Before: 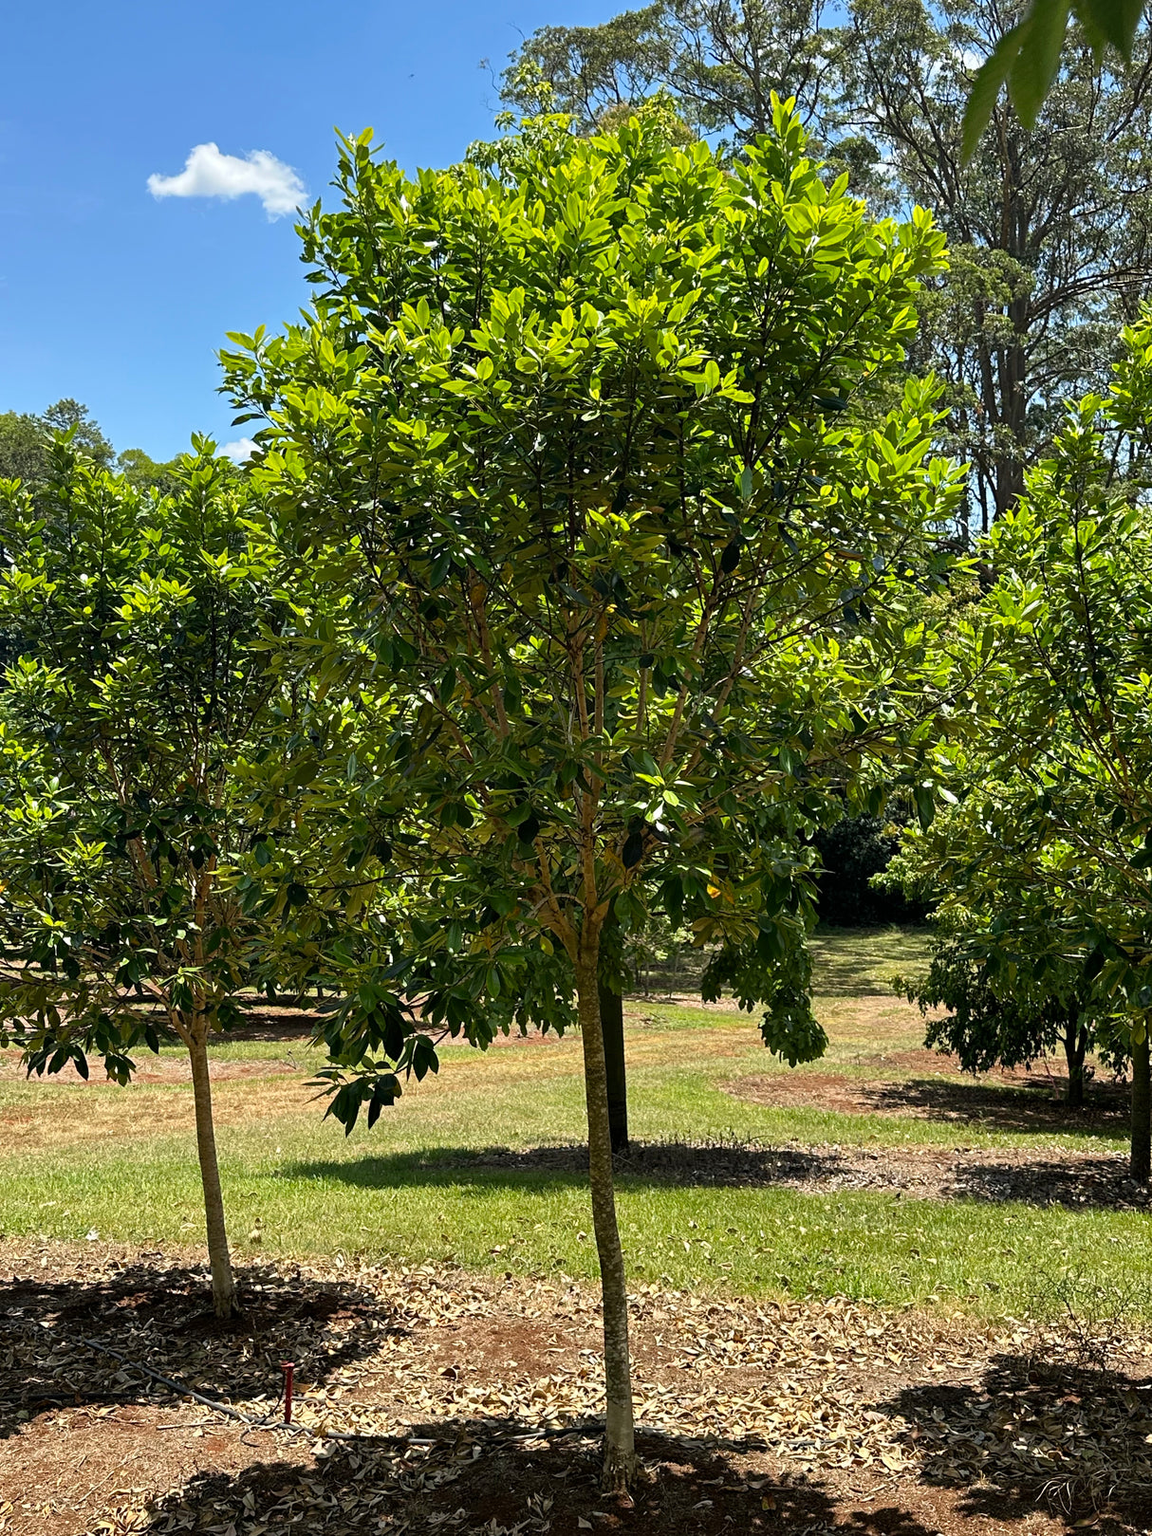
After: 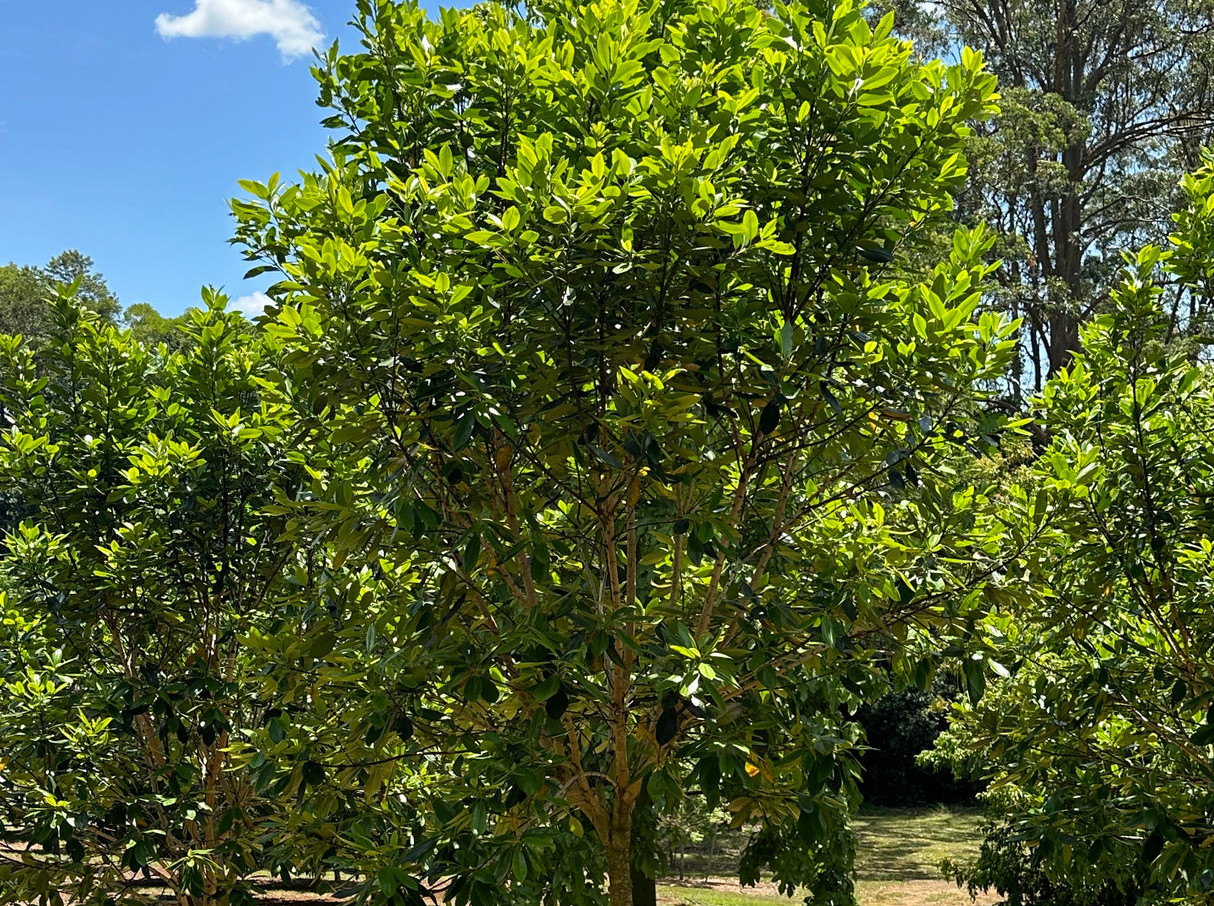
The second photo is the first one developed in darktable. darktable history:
crop and rotate: top 10.506%, bottom 33.515%
